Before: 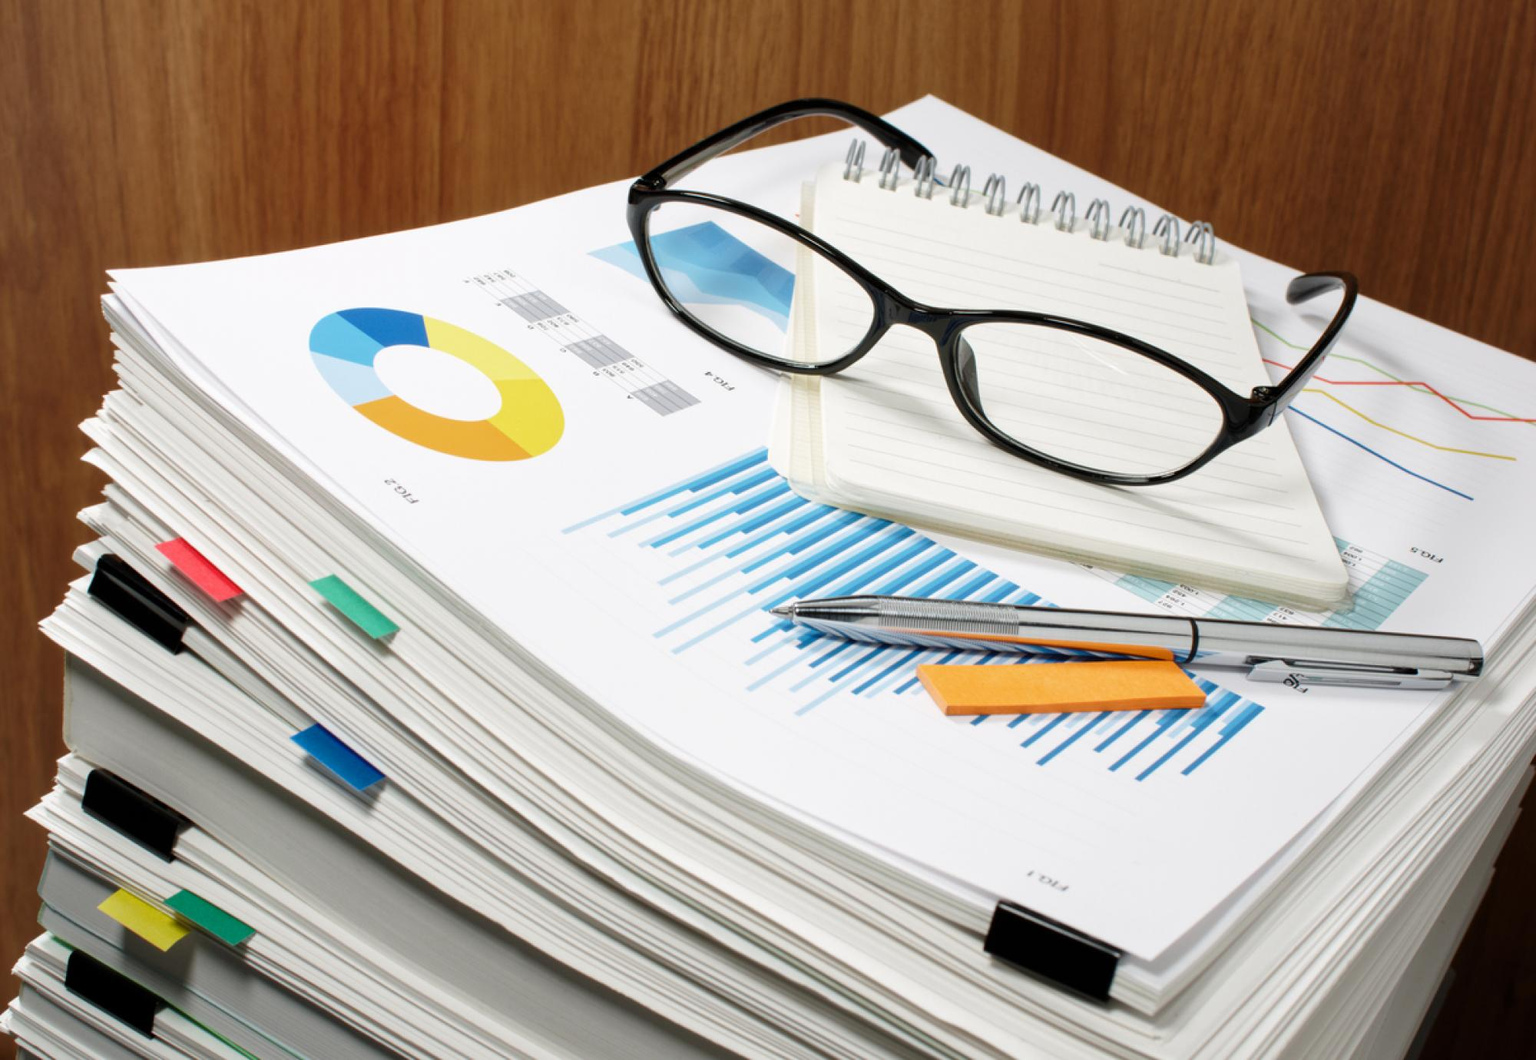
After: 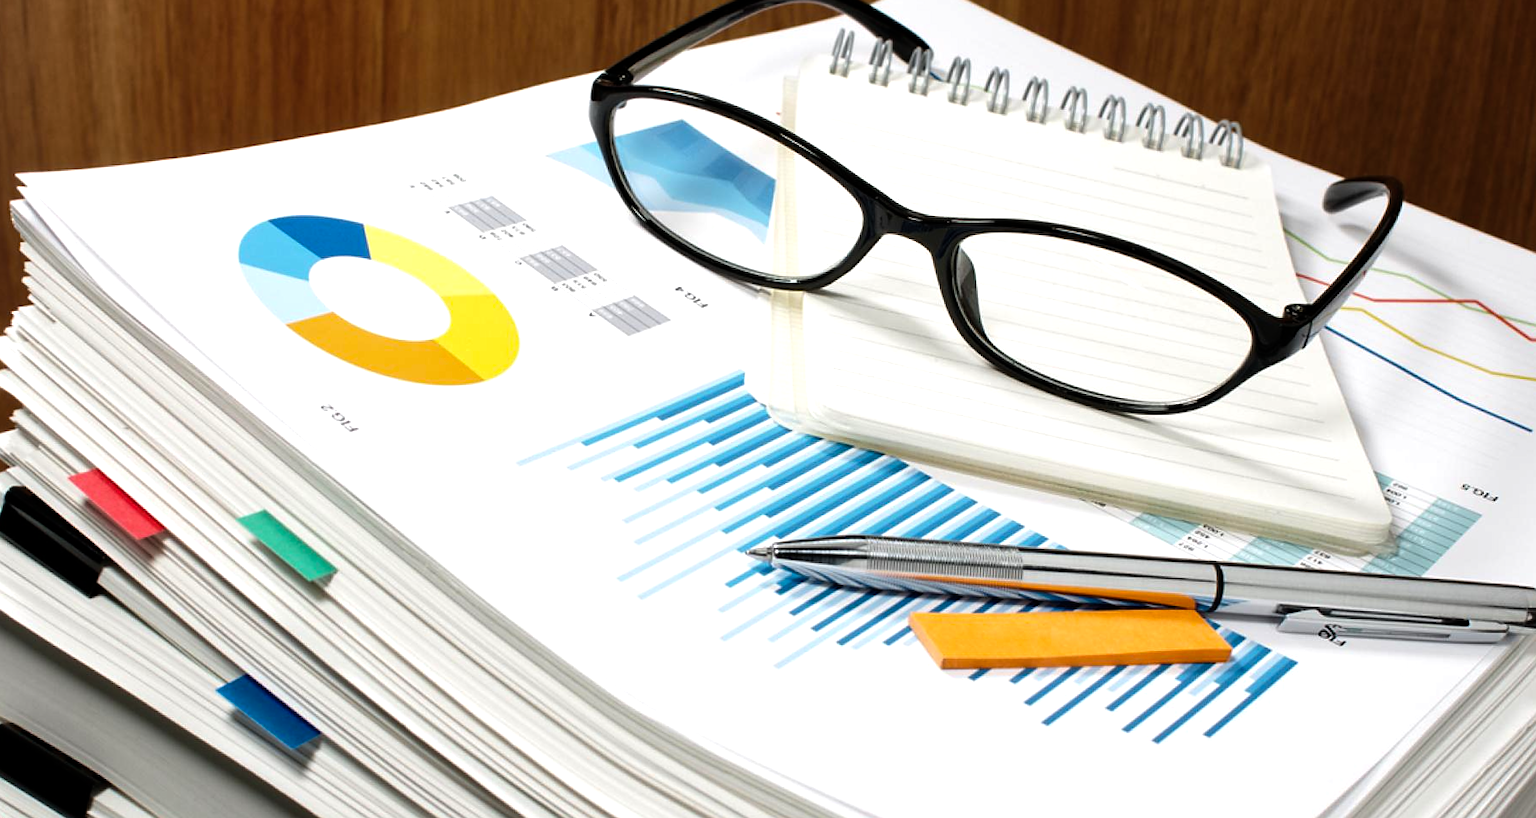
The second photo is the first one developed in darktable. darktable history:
color balance rgb: shadows lift › luminance -10%, power › luminance -9%, linear chroma grading › global chroma 10%, global vibrance 10%, contrast 15%, saturation formula JzAzBz (2021)
crop: left 5.596%, top 10.314%, right 3.534%, bottom 19.395%
sharpen: radius 1.864, amount 0.398, threshold 1.271
rotate and perspective: rotation 0.192°, lens shift (horizontal) -0.015, crop left 0.005, crop right 0.996, crop top 0.006, crop bottom 0.99
